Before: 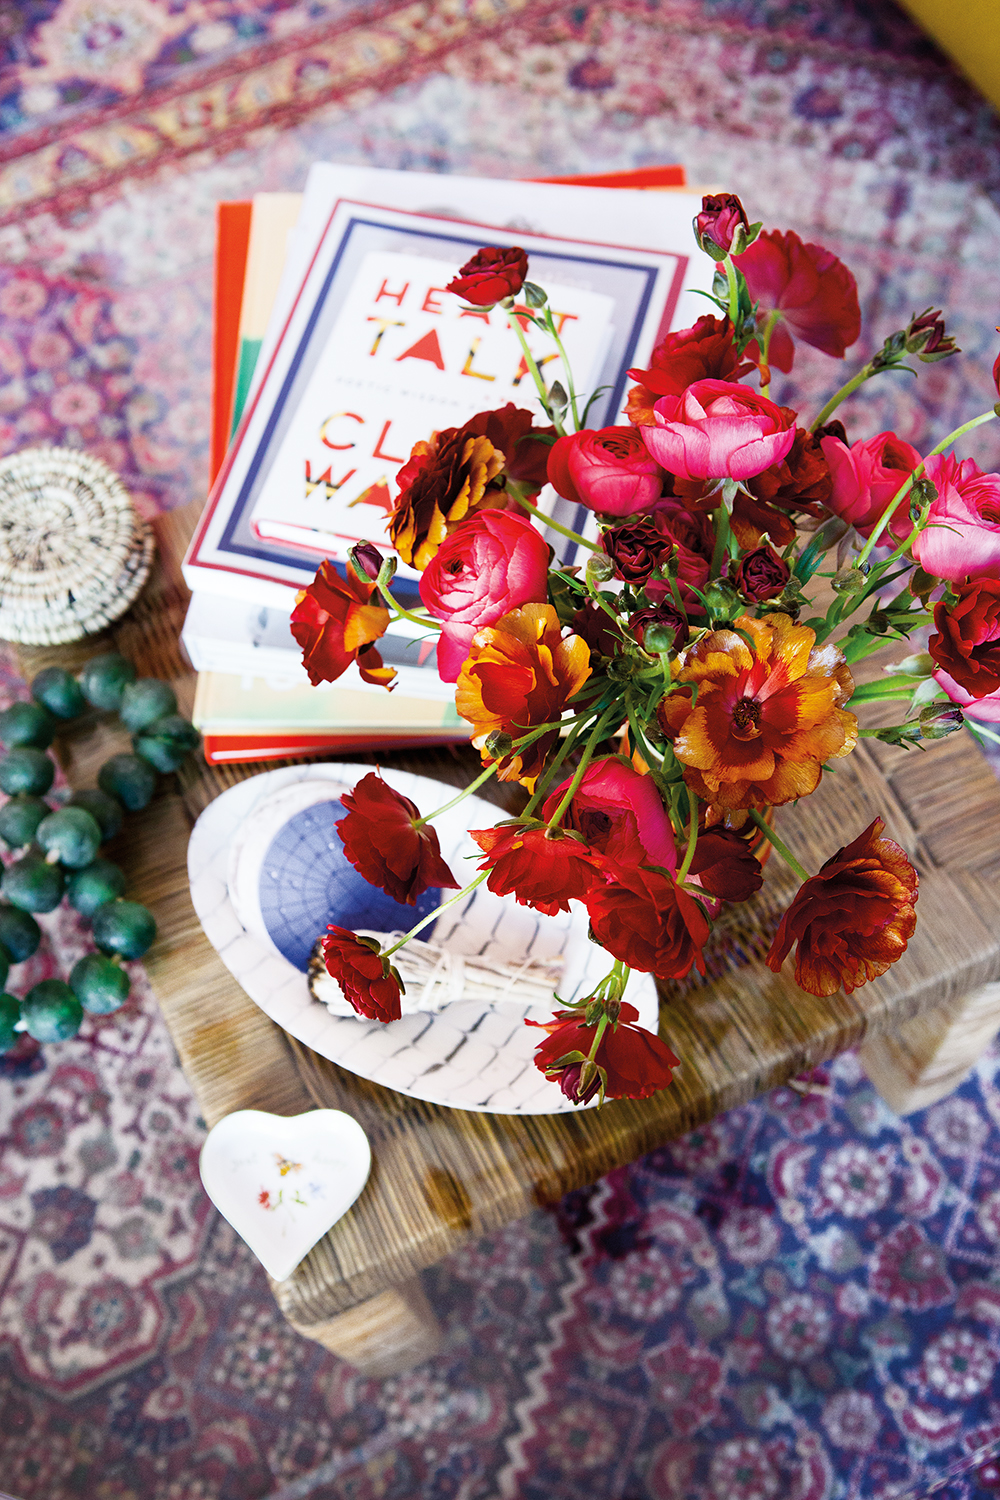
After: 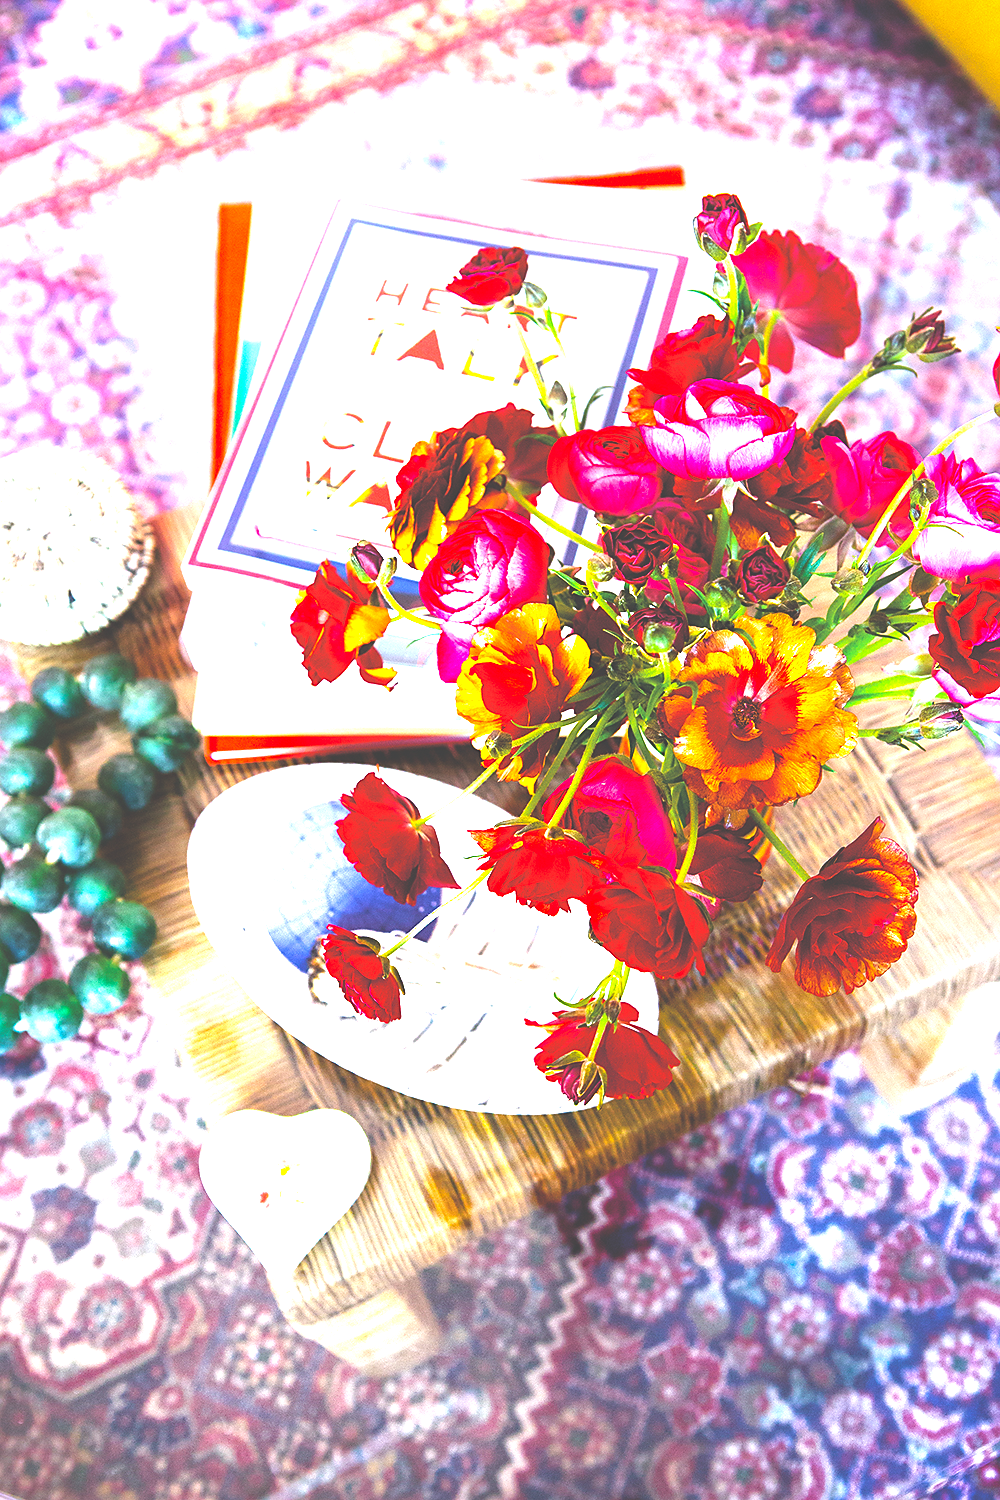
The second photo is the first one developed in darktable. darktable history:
sharpen: radius 1.472, amount 0.39, threshold 1.686
exposure: black level correction -0.024, exposure 1.396 EV, compensate highlight preservation false
color balance rgb: shadows lift › luminance -20.381%, perceptual saturation grading › global saturation 31.219%, perceptual brilliance grading › highlights 8.209%, perceptual brilliance grading › mid-tones 3.771%, perceptual brilliance grading › shadows 1.584%
